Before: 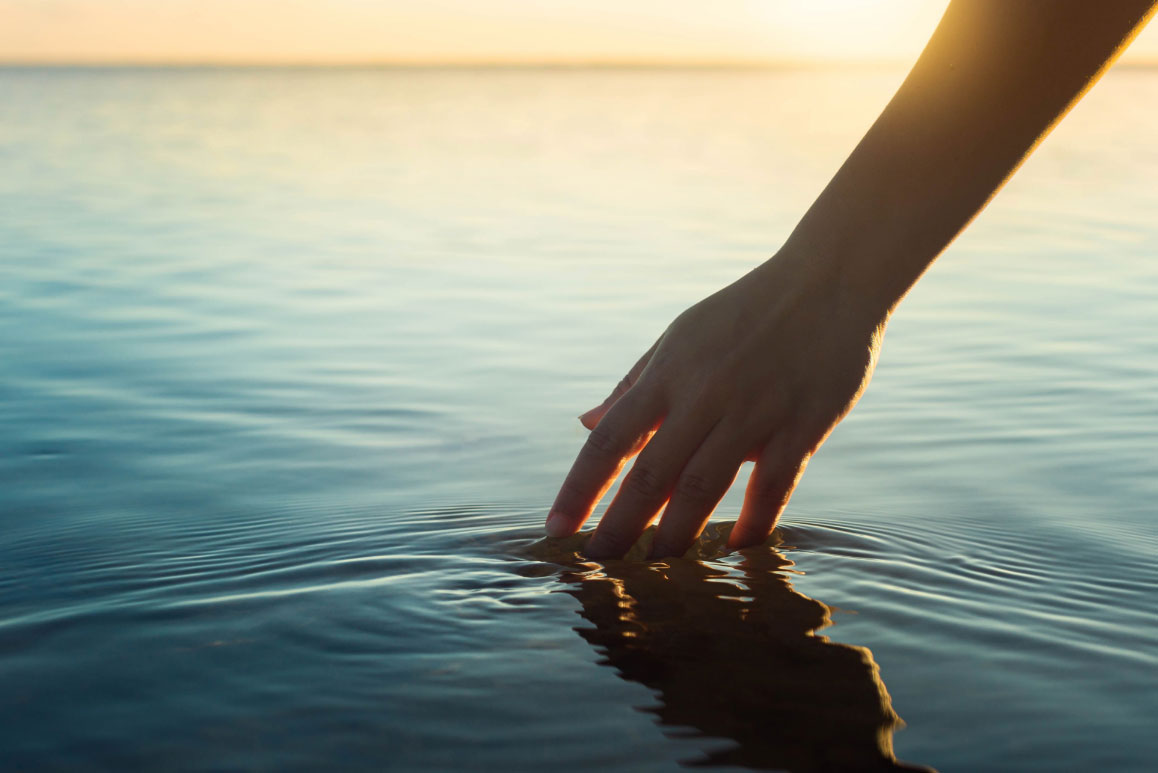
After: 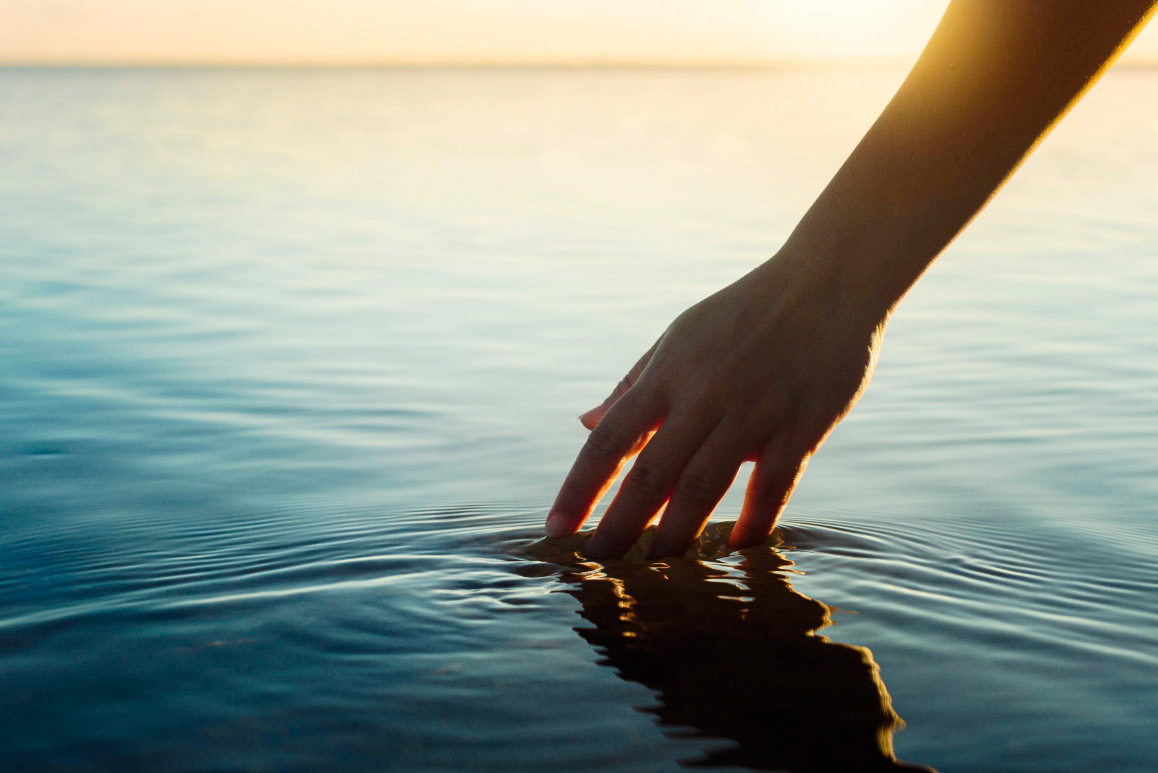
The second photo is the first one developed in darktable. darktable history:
tone curve: curves: ch0 [(0.003, 0) (0.066, 0.023) (0.149, 0.094) (0.264, 0.238) (0.395, 0.421) (0.517, 0.56) (0.688, 0.743) (0.813, 0.846) (1, 1)]; ch1 [(0, 0) (0.164, 0.115) (0.337, 0.332) (0.39, 0.398) (0.464, 0.461) (0.501, 0.5) (0.521, 0.535) (0.571, 0.588) (0.652, 0.681) (0.733, 0.749) (0.811, 0.796) (1, 1)]; ch2 [(0, 0) (0.337, 0.382) (0.464, 0.476) (0.501, 0.502) (0.527, 0.54) (0.556, 0.567) (0.6, 0.59) (0.687, 0.675) (1, 1)], preserve colors none
